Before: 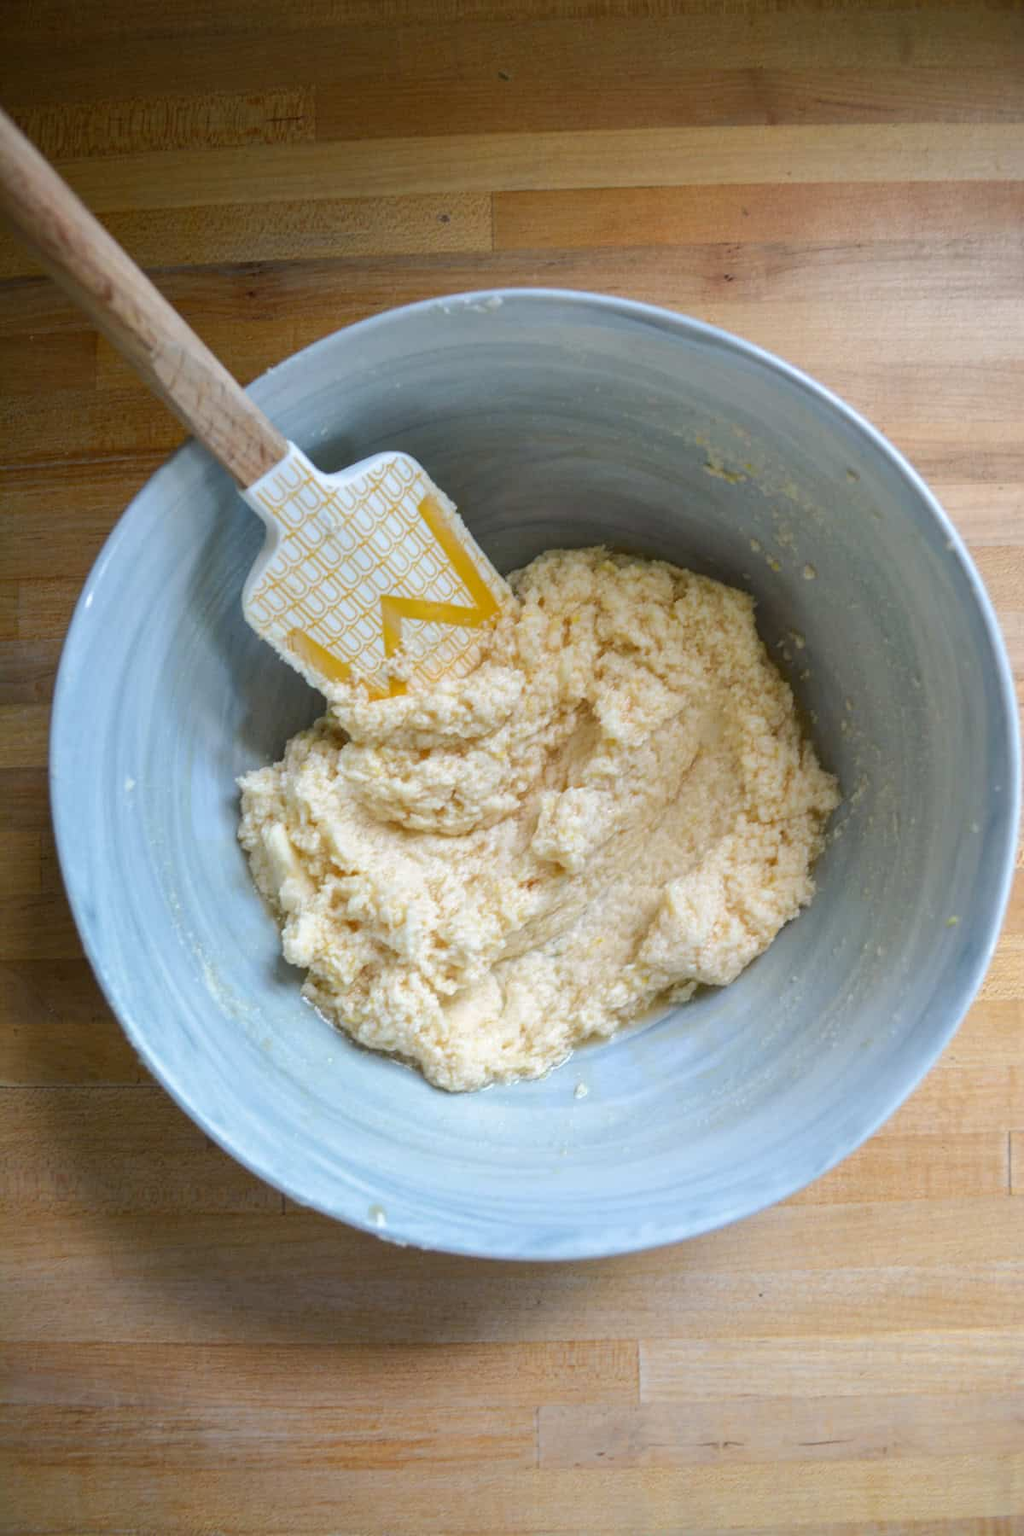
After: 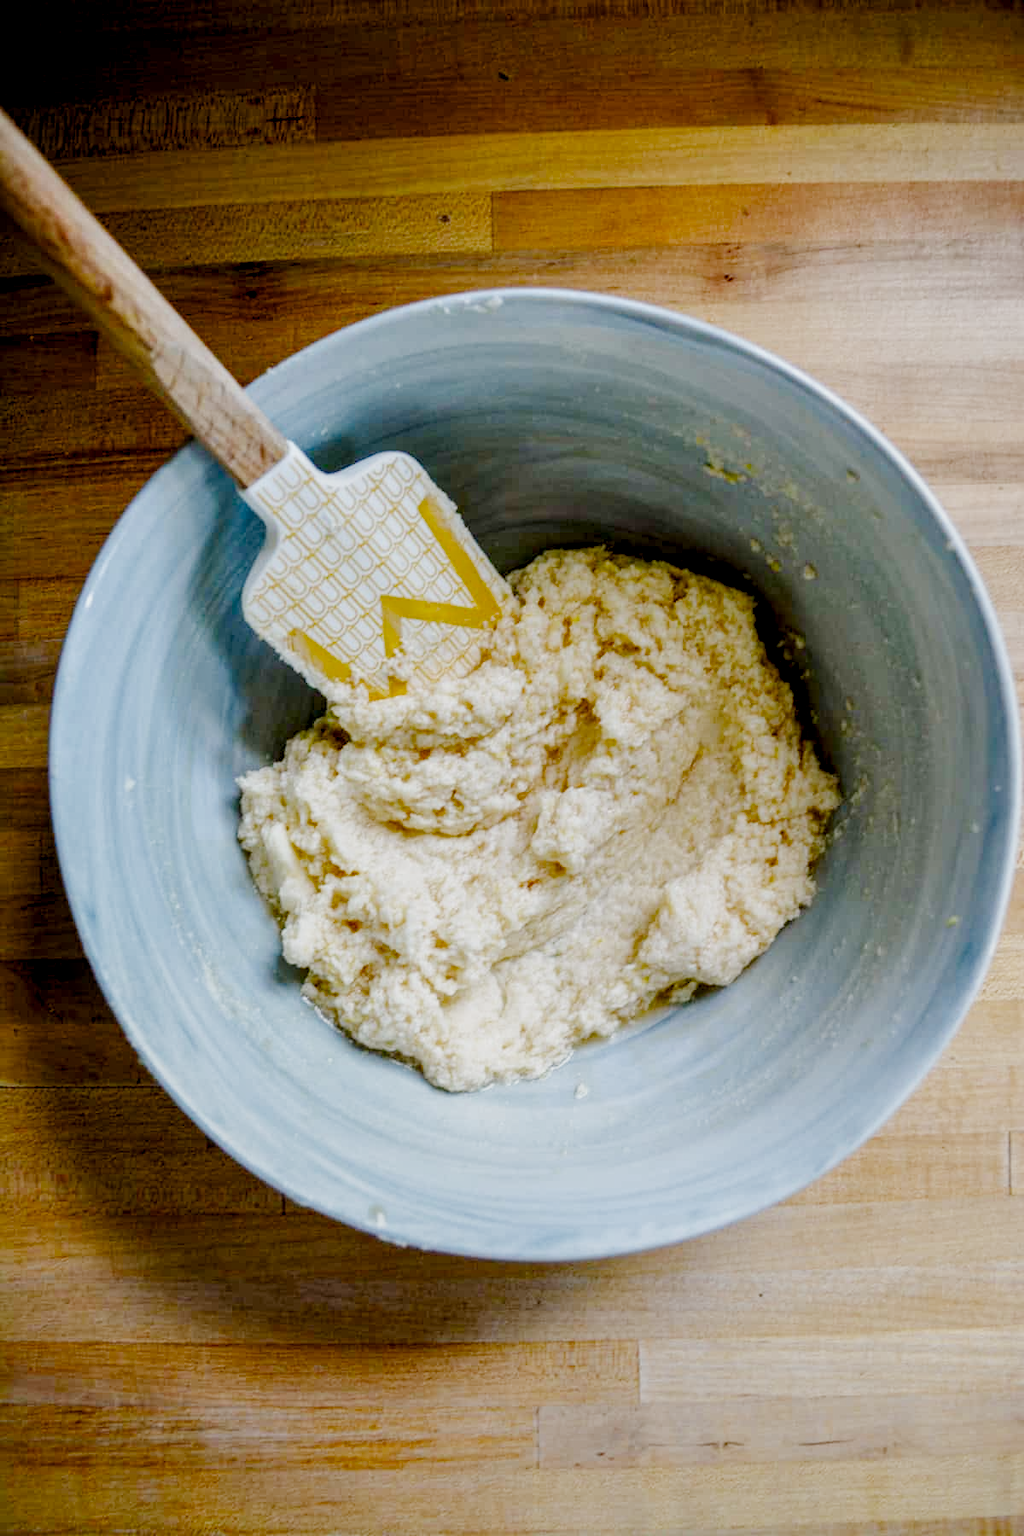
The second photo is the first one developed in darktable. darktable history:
local contrast: detail 150%
filmic rgb: black relative exposure -4.24 EV, white relative exposure 5.11 EV, threshold 3.06 EV, hardness 2.11, contrast 1.167, preserve chrominance no, color science v4 (2020), enable highlight reconstruction true
color balance rgb: linear chroma grading › shadows 10.181%, linear chroma grading › highlights 10.097%, linear chroma grading › global chroma 14.571%, linear chroma grading › mid-tones 14.772%, perceptual saturation grading › global saturation 20%, perceptual saturation grading › highlights -50.484%, perceptual saturation grading › shadows 30.591%
color correction: highlights b* -0.062
